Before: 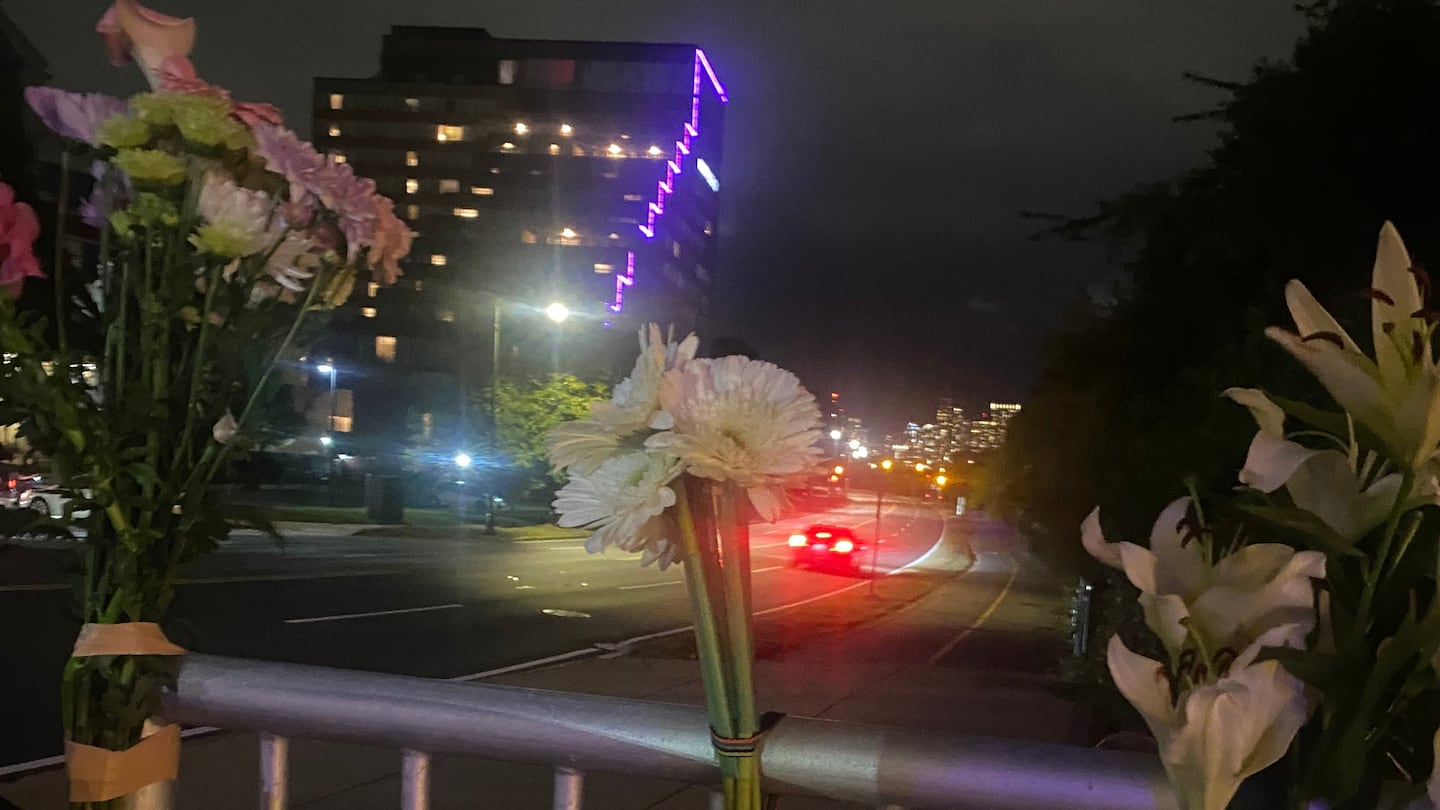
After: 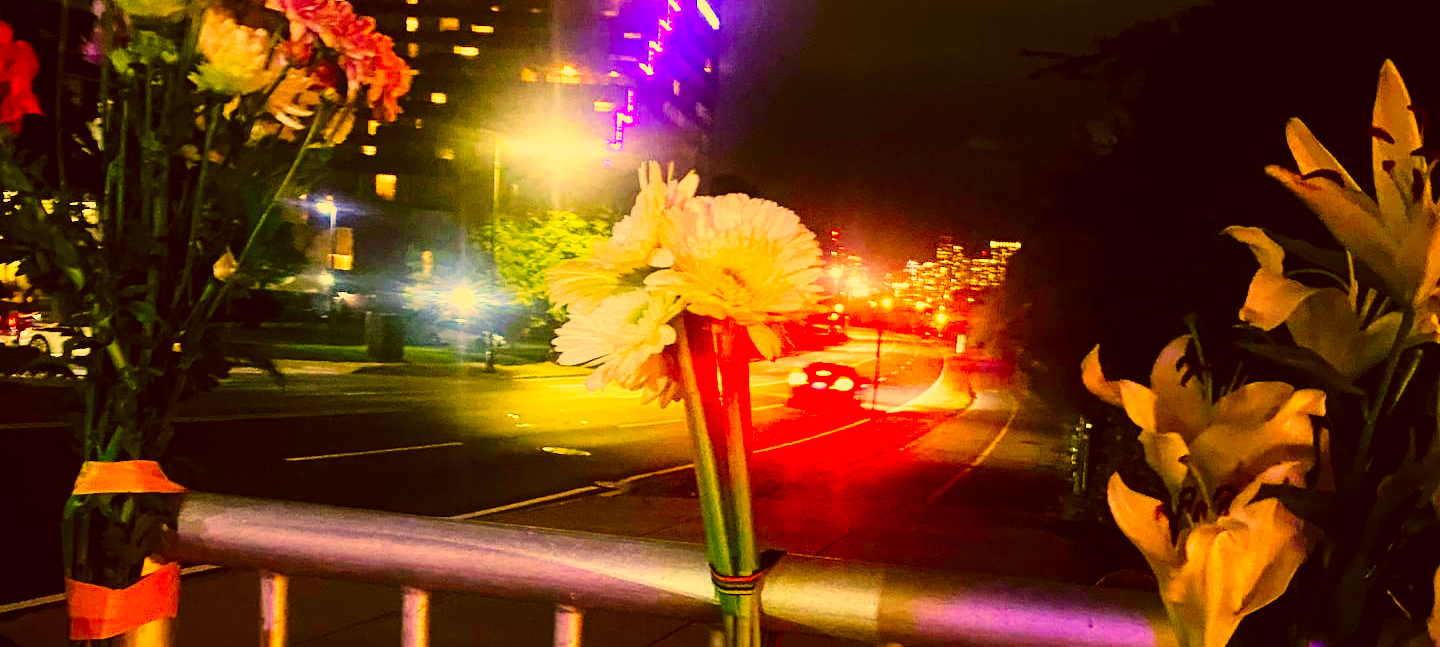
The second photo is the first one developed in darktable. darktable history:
color correction: highlights a* 11.01, highlights b* 30.24, shadows a* 2.73, shadows b* 16.81, saturation 1.76
crop and rotate: top 20.024%
base curve: curves: ch0 [(0, 0) (0.007, 0.004) (0.027, 0.03) (0.046, 0.07) (0.207, 0.54) (0.442, 0.872) (0.673, 0.972) (1, 1)], preserve colors none
tone curve: curves: ch0 [(0, 0) (0.08, 0.06) (0.17, 0.14) (0.5, 0.5) (0.83, 0.86) (0.92, 0.94) (1, 1)], color space Lab, independent channels, preserve colors none
